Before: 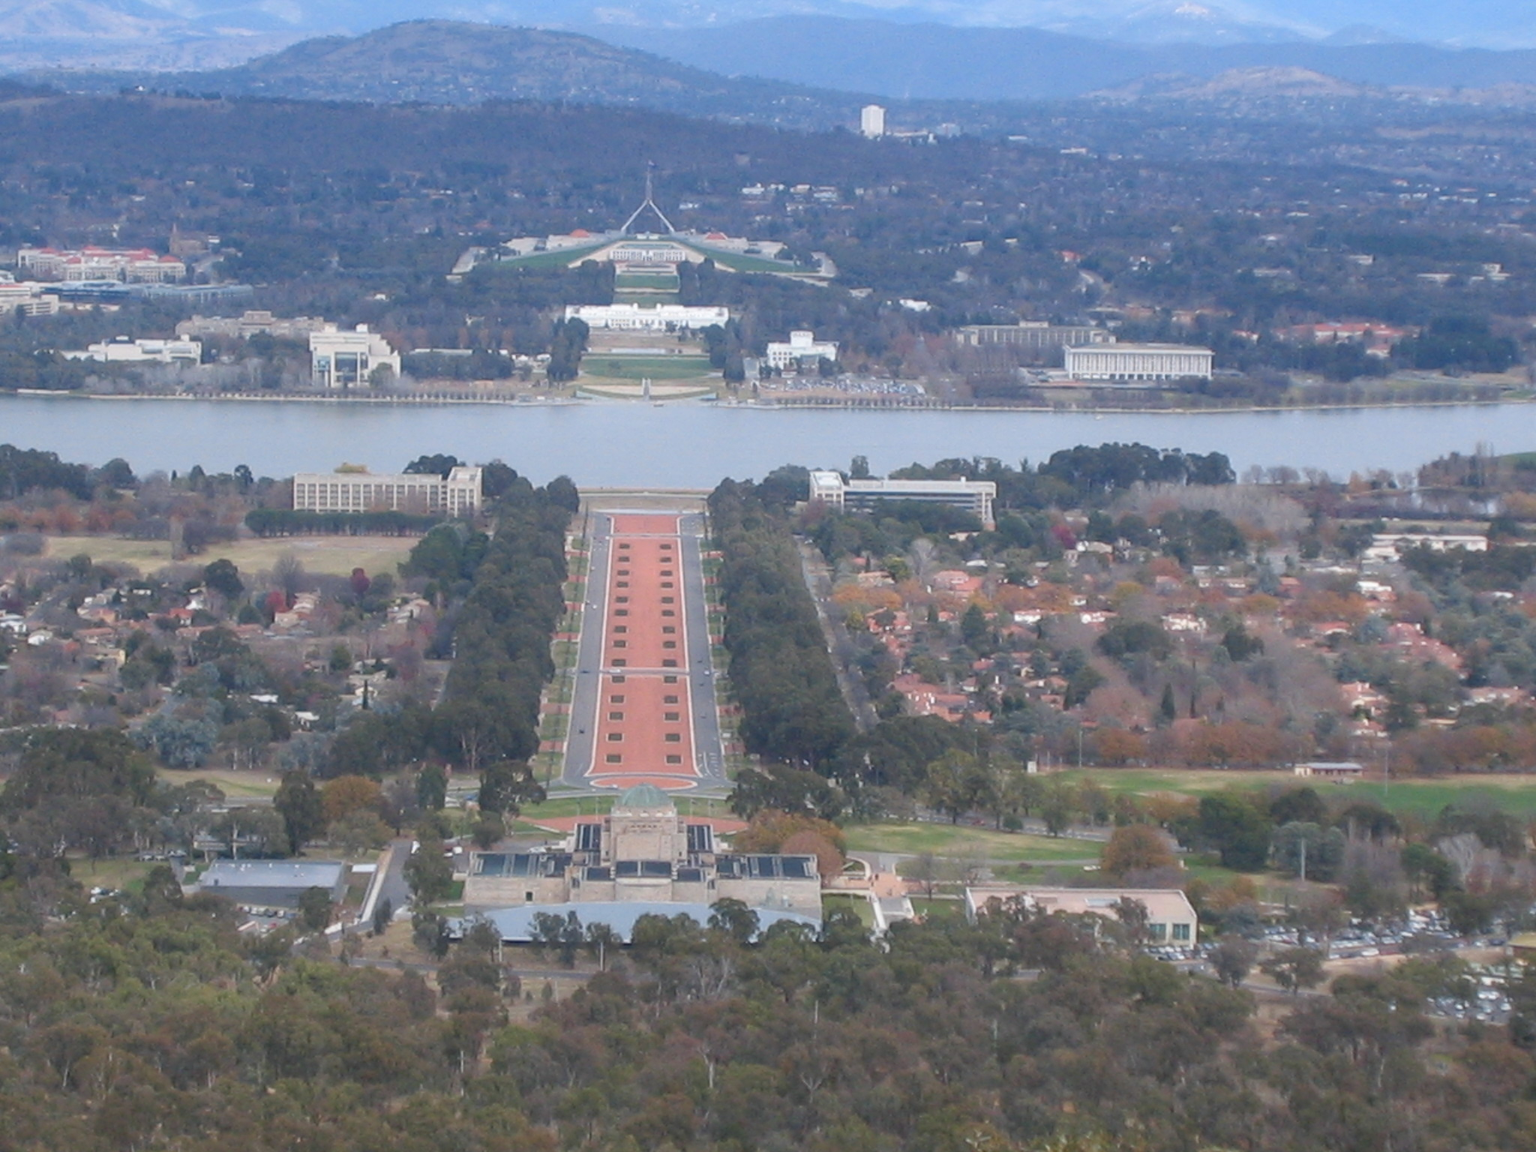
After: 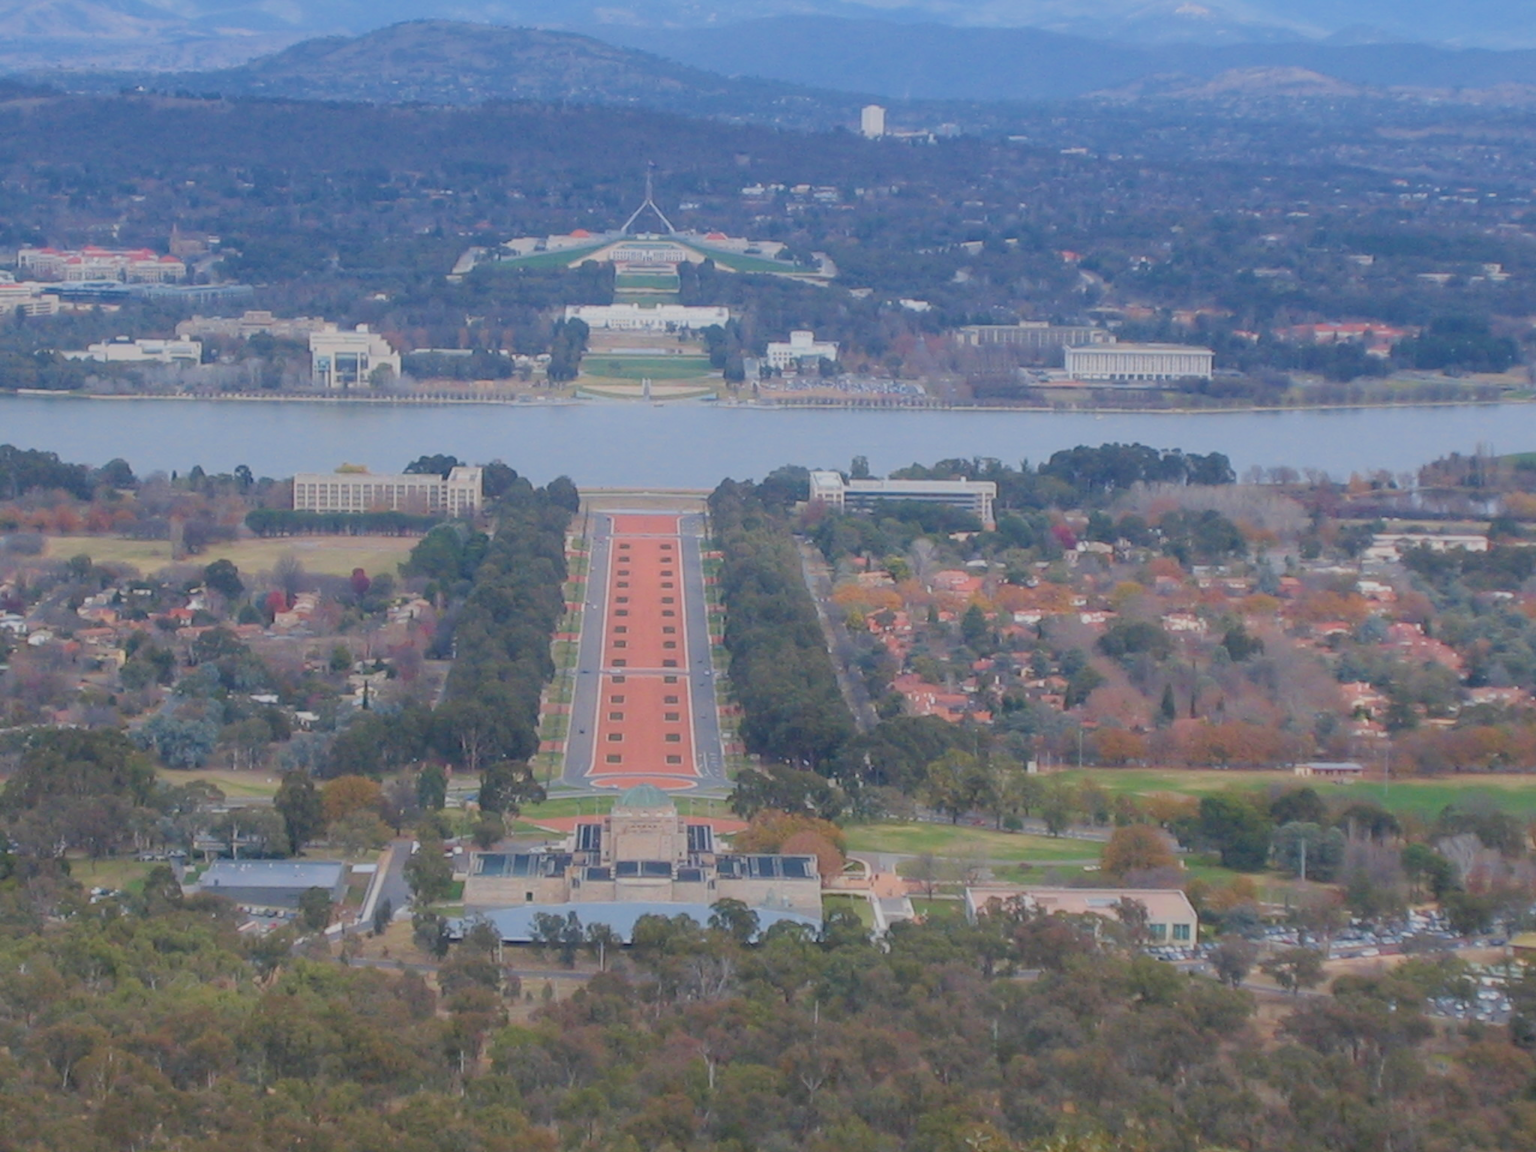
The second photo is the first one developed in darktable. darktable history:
filmic rgb: black relative exposure -8.79 EV, white relative exposure 4.98 EV, threshold 3 EV, target black luminance 0%, hardness 3.77, latitude 66.33%, contrast 0.822, shadows ↔ highlights balance 20%, color science v5 (2021), contrast in shadows safe, contrast in highlights safe, enable highlight reconstruction true
bloom: size 9%, threshold 100%, strength 7%
velvia: on, module defaults
